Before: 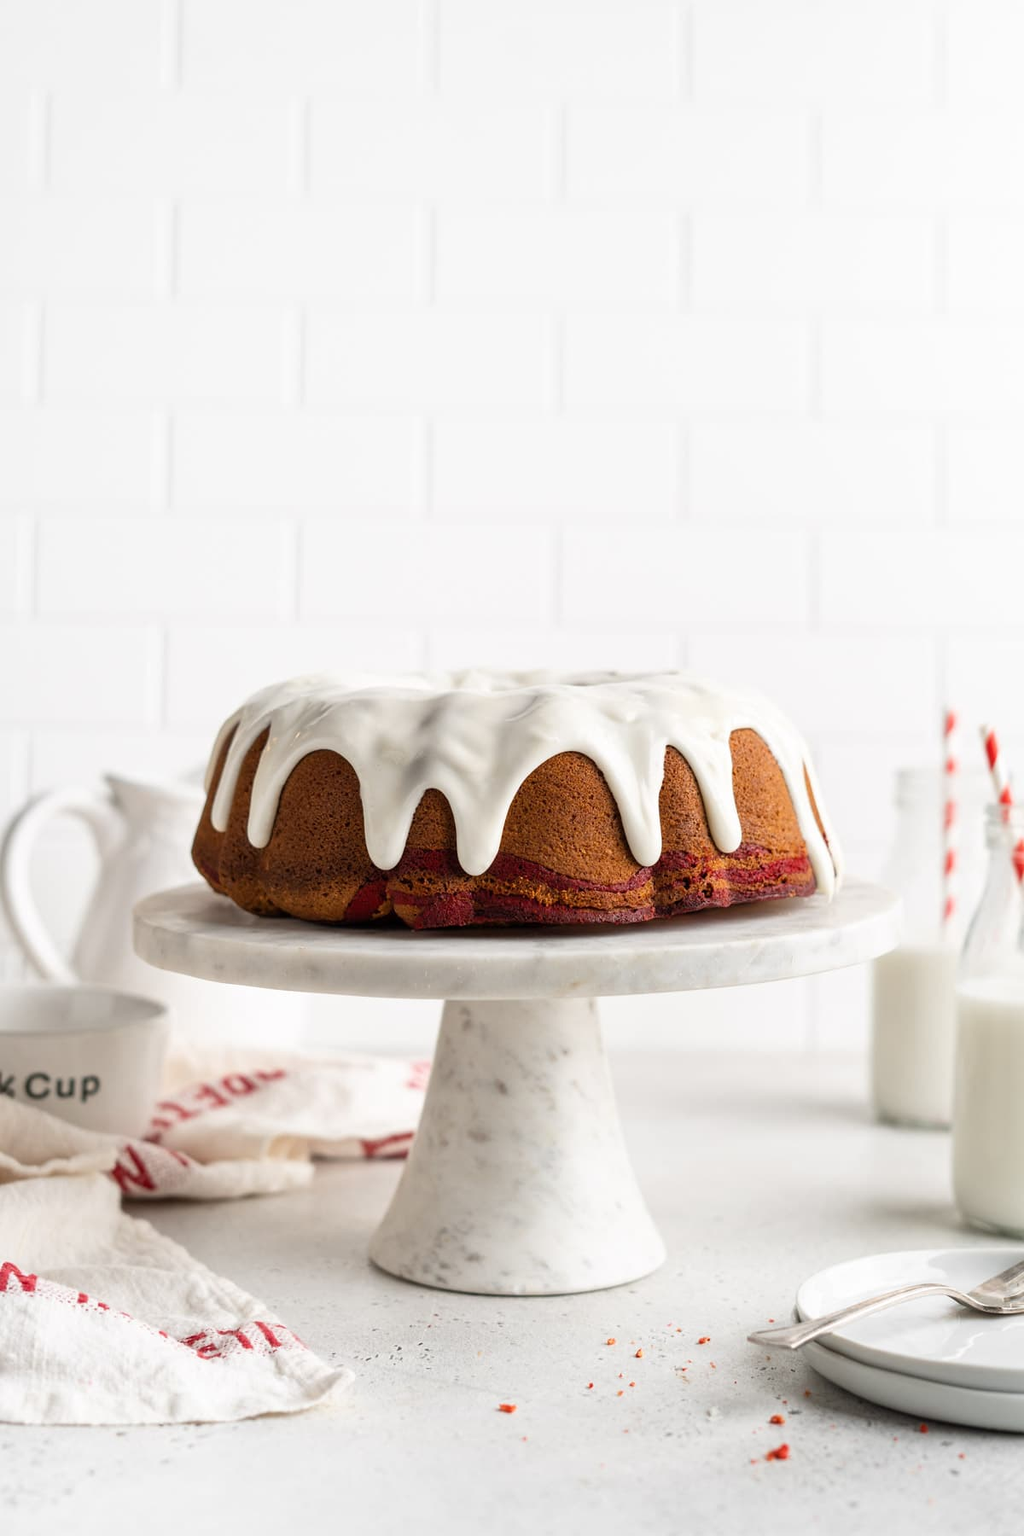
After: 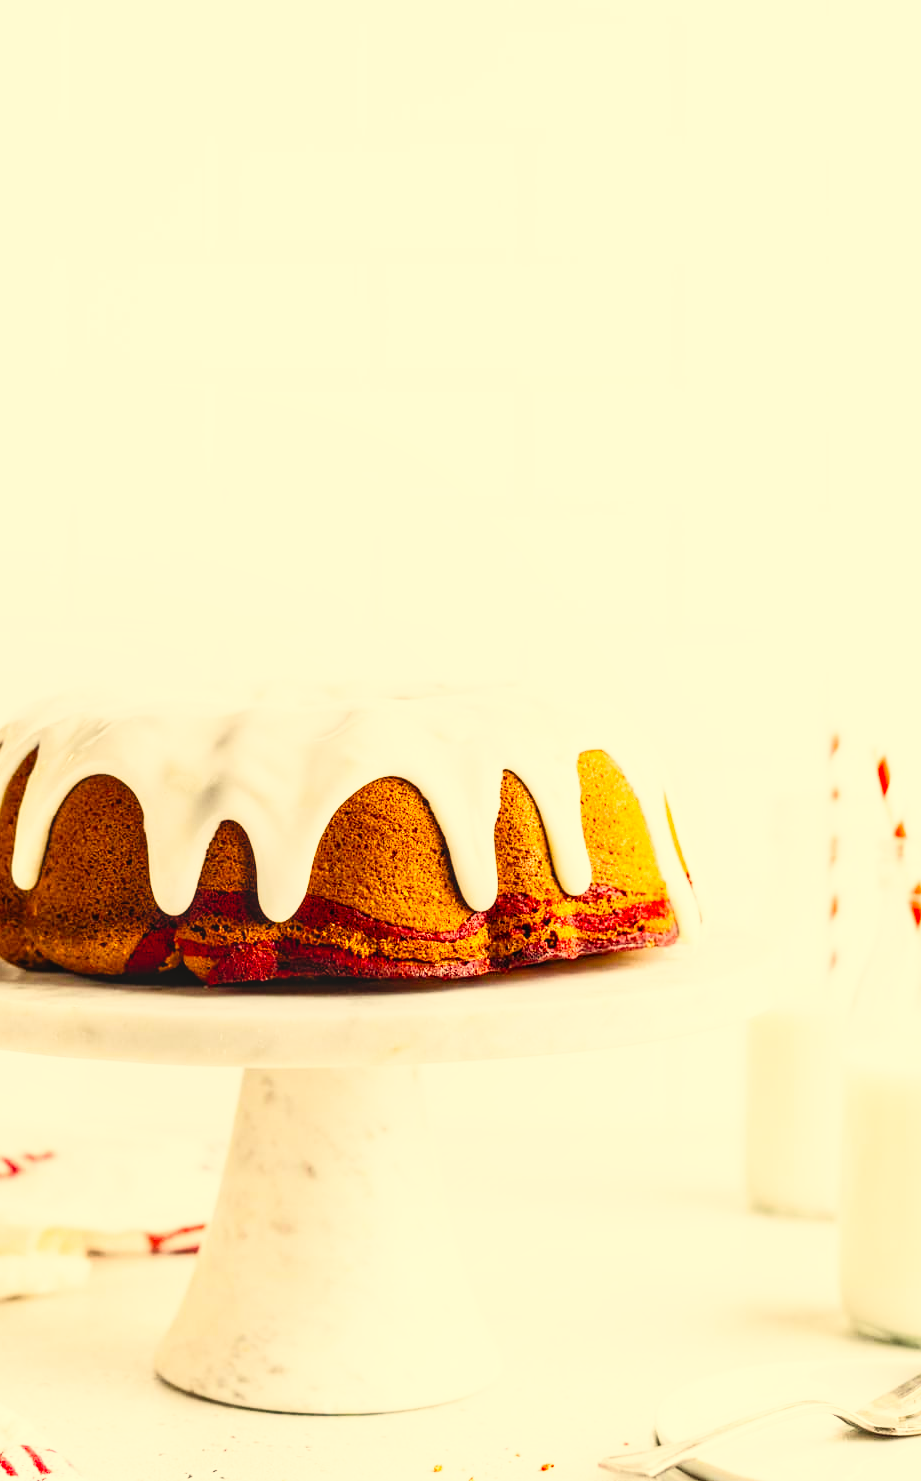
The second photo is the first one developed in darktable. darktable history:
tone curve: curves: ch0 [(0.003, 0.032) (0.037, 0.037) (0.142, 0.117) (0.279, 0.311) (0.405, 0.49) (0.526, 0.651) (0.722, 0.857) (0.875, 0.946) (1, 0.98)]; ch1 [(0, 0) (0.305, 0.325) (0.453, 0.437) (0.482, 0.473) (0.501, 0.498) (0.515, 0.523) (0.559, 0.591) (0.6, 0.659) (0.656, 0.71) (1, 1)]; ch2 [(0, 0) (0.323, 0.277) (0.424, 0.396) (0.479, 0.484) (0.499, 0.502) (0.515, 0.537) (0.564, 0.595) (0.644, 0.703) (0.742, 0.803) (1, 1)], preserve colors none
shadows and highlights: shadows 0.509, highlights 41.32
crop: left 23.24%, top 5.83%, bottom 11.838%
exposure: exposure 0.2 EV, compensate highlight preservation false
color correction: highlights a* 2.7, highlights b* 22.72
color zones: curves: ch0 [(0, 0.5) (0.143, 0.5) (0.286, 0.5) (0.429, 0.5) (0.62, 0.489) (0.714, 0.445) (0.844, 0.496) (1, 0.5)]; ch1 [(0, 0.5) (0.143, 0.5) (0.286, 0.5) (0.429, 0.5) (0.571, 0.5) (0.714, 0.523) (0.857, 0.5) (1, 0.5)]
local contrast: on, module defaults
color balance rgb: highlights gain › luminance 6.065%, highlights gain › chroma 1.233%, highlights gain › hue 90.46°, linear chroma grading › global chroma 9.88%, perceptual saturation grading › global saturation 25.36%, perceptual brilliance grading › mid-tones 9.755%, perceptual brilliance grading › shadows 14.412%, global vibrance 3.402%
